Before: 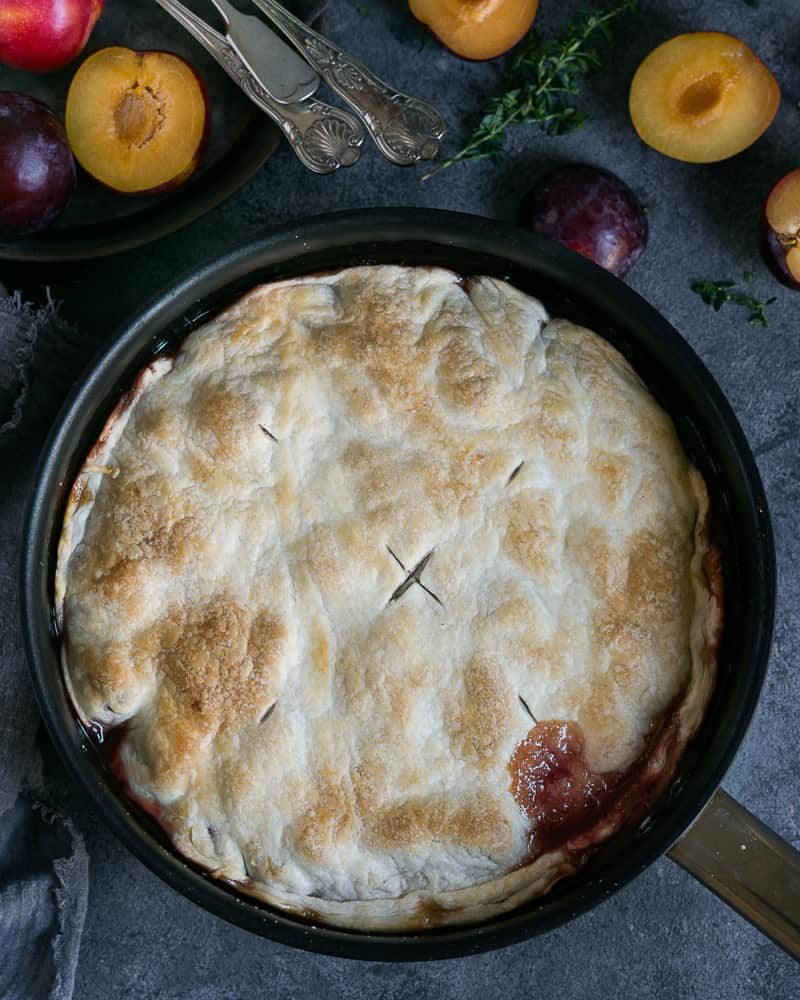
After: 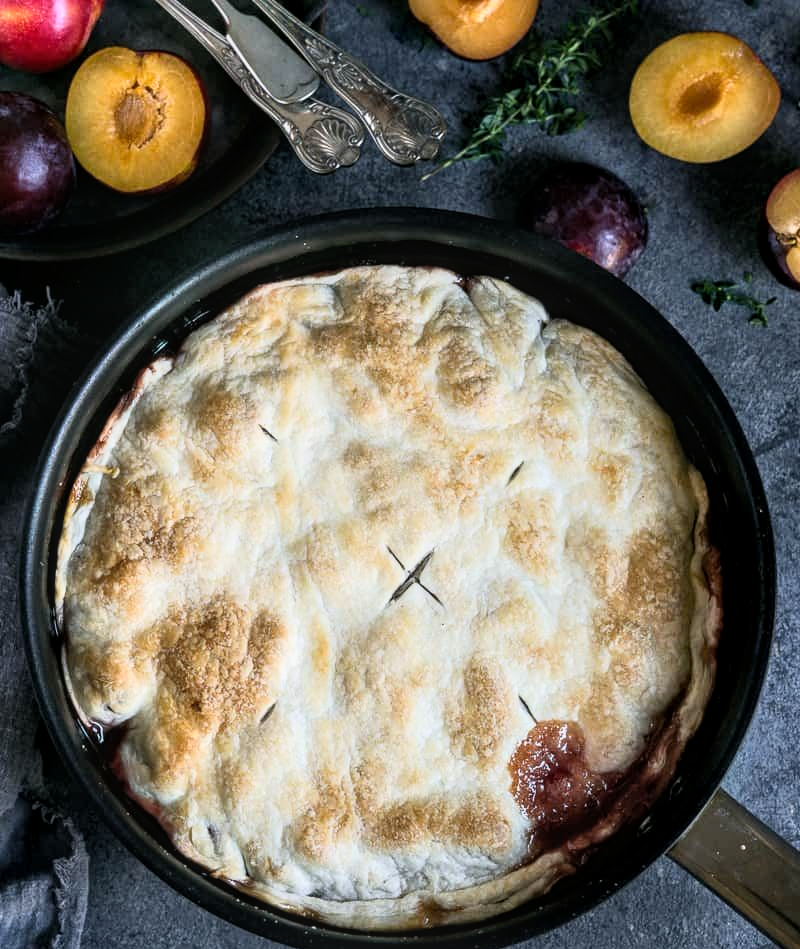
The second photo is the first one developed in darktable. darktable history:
local contrast: on, module defaults
crop and rotate: top 0%, bottom 5.097%
base curve: curves: ch0 [(0, 0) (0.005, 0.002) (0.193, 0.295) (0.399, 0.664) (0.75, 0.928) (1, 1)]
